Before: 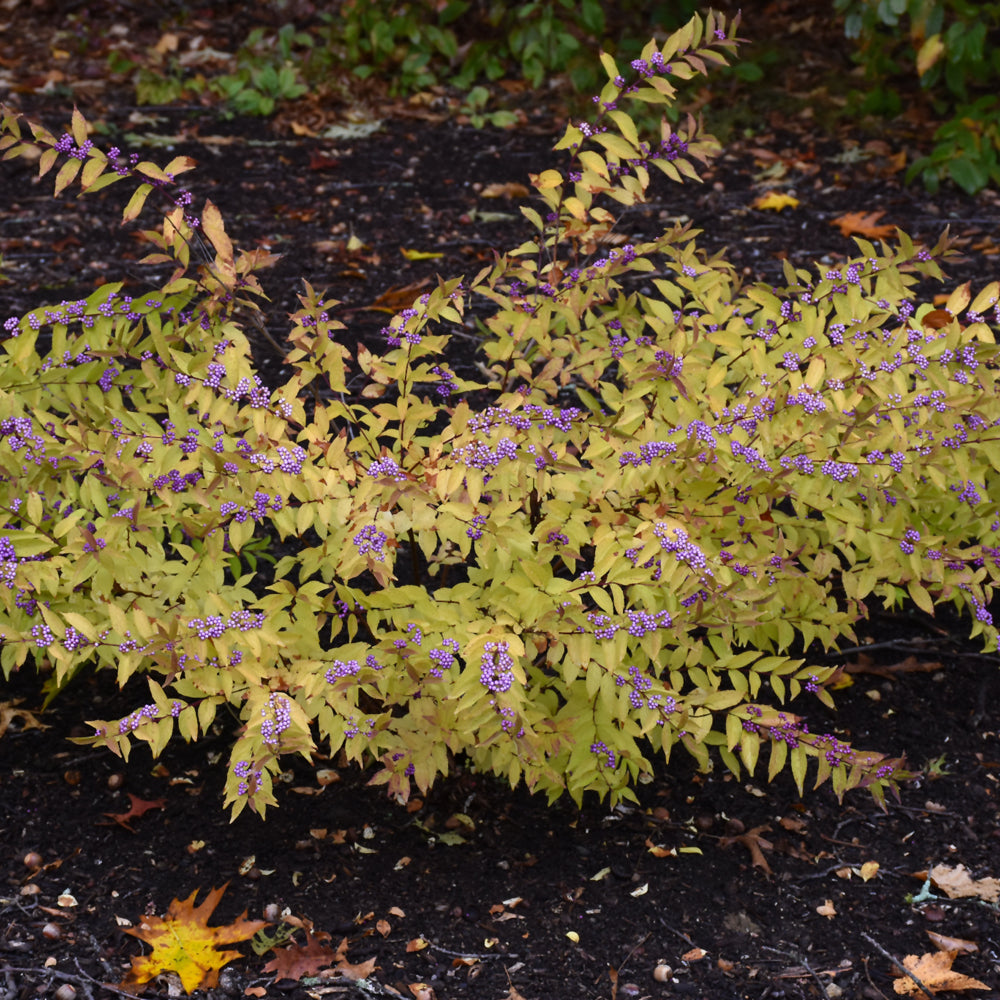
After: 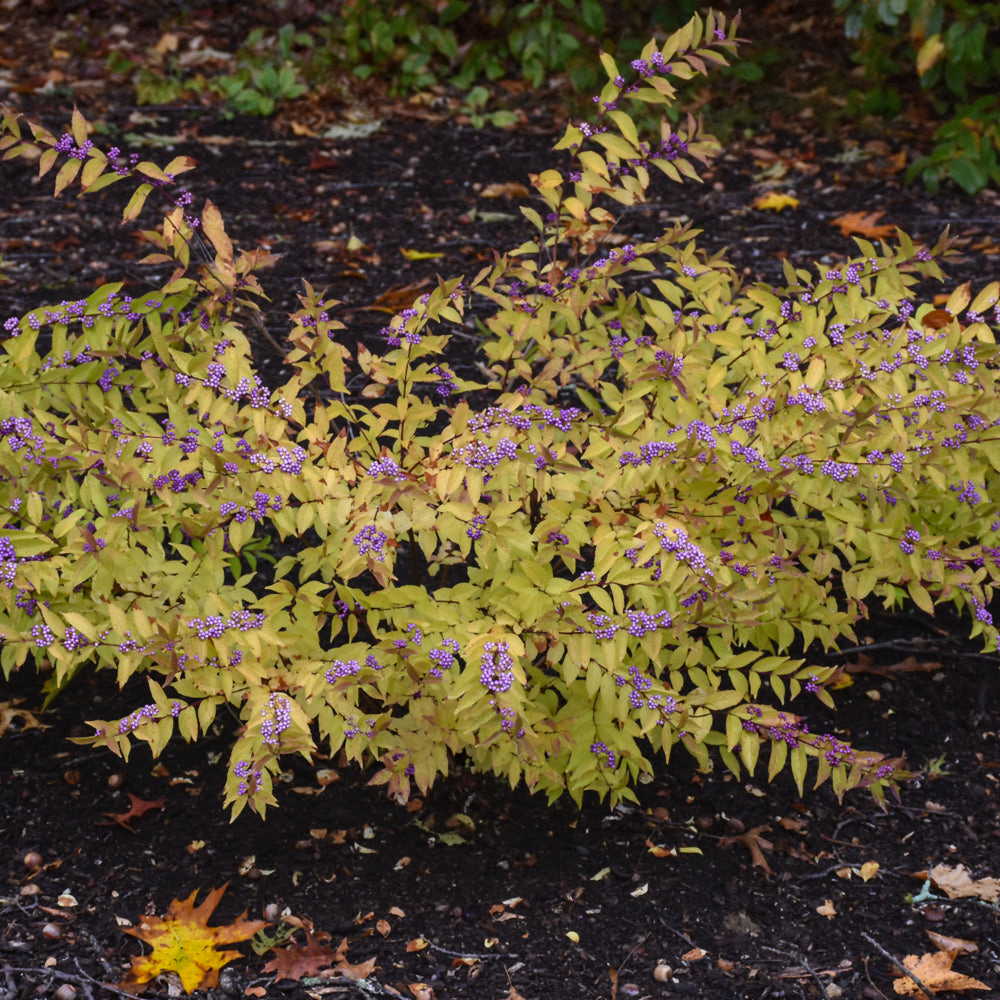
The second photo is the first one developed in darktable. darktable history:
local contrast: detail 110%
tone equalizer: on, module defaults
